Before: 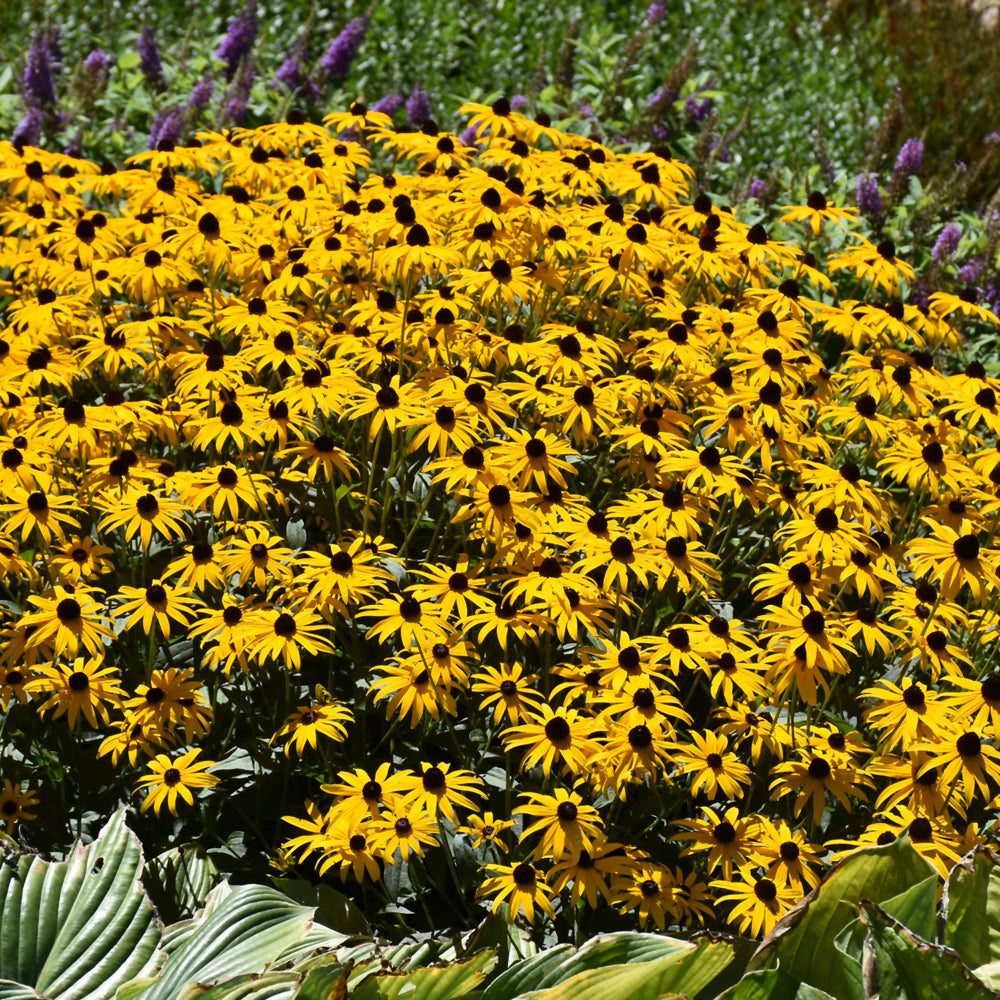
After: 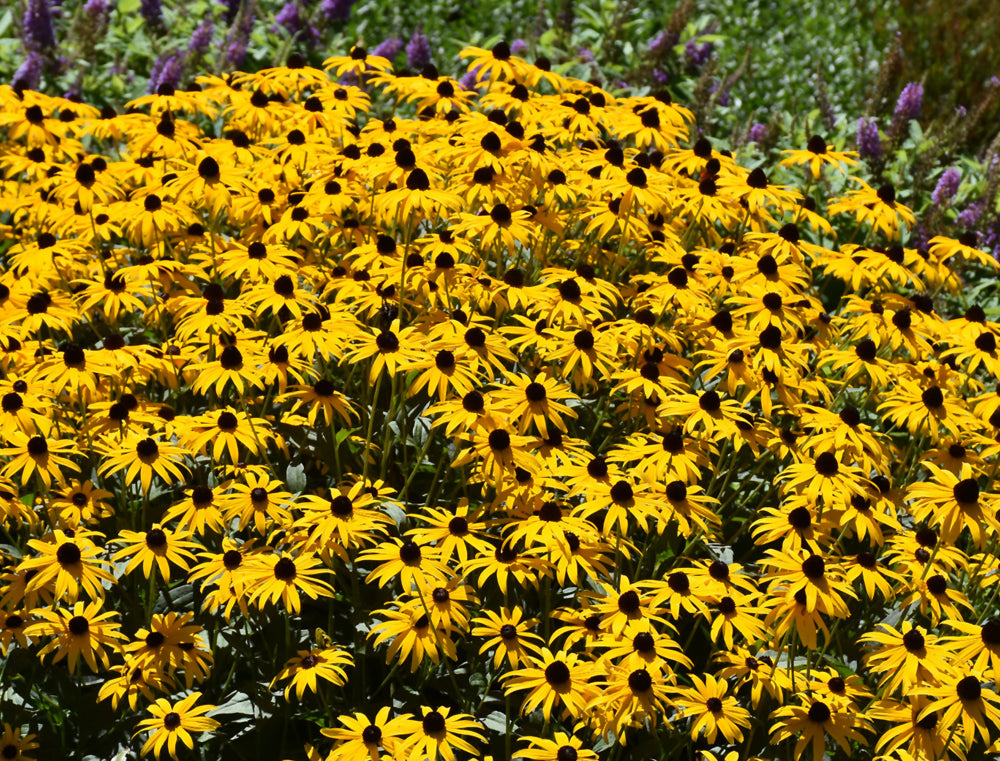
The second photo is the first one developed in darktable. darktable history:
crop: top 5.662%, bottom 18.173%
